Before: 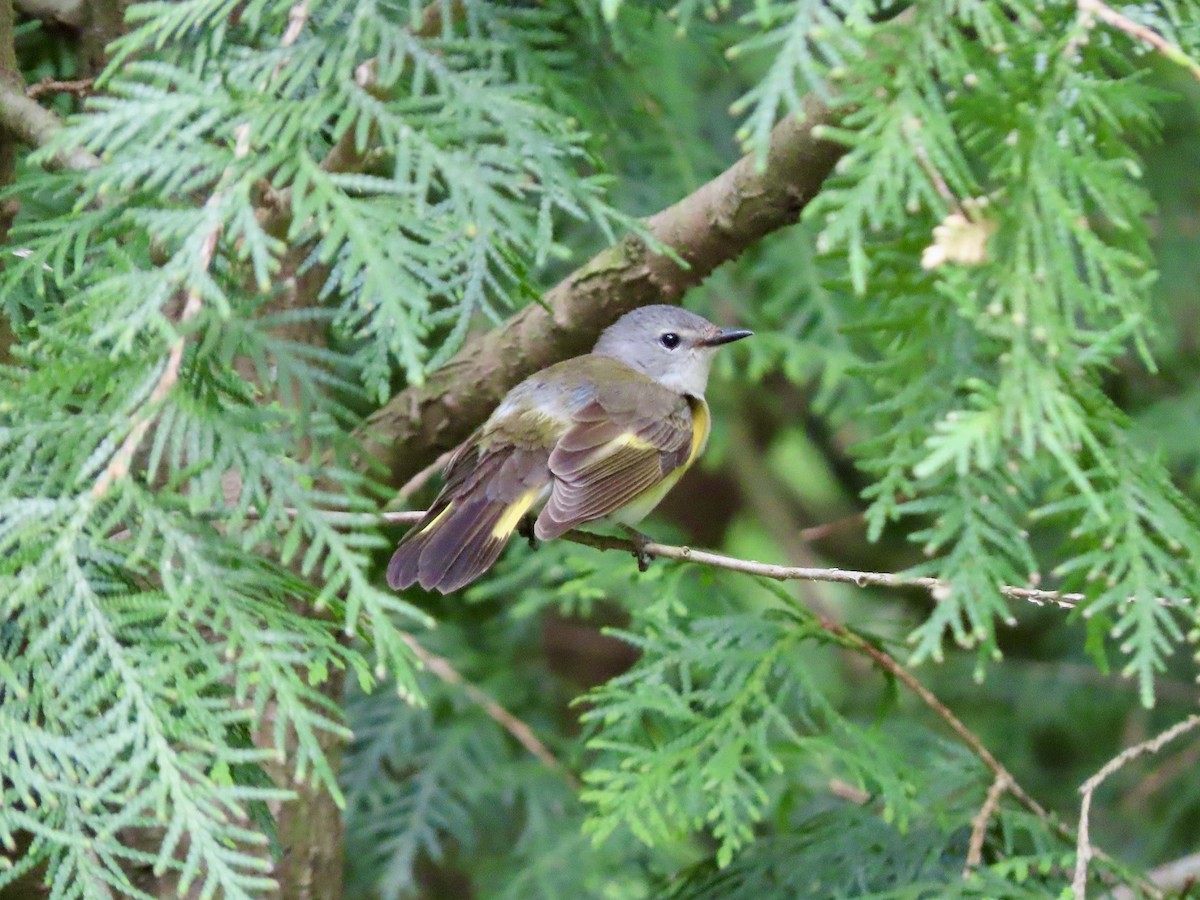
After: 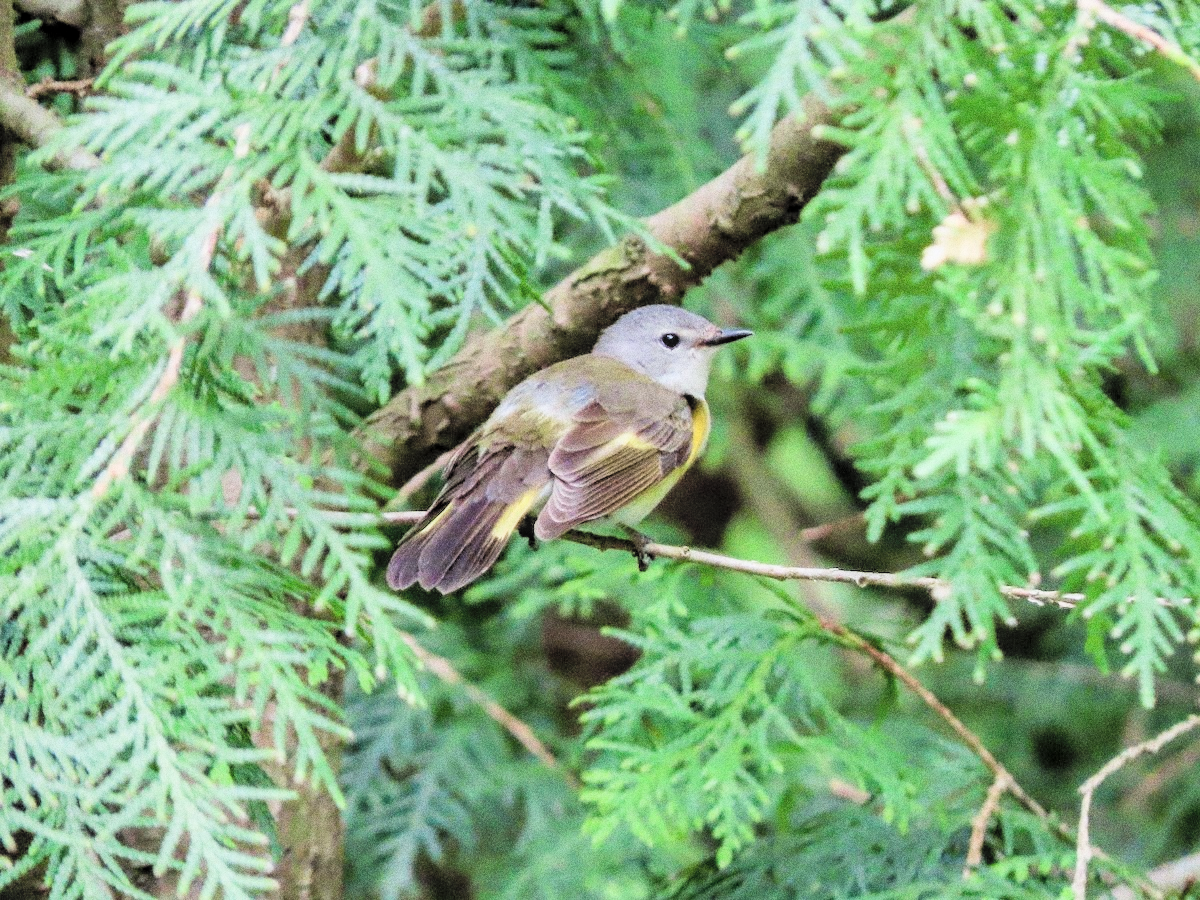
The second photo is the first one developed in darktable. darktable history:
grain: coarseness 0.09 ISO, strength 40%
filmic rgb: black relative exposure -5 EV, white relative exposure 3.5 EV, hardness 3.19, contrast 1.3, highlights saturation mix -50%
contrast brightness saturation: brightness 0.28
local contrast: on, module defaults
